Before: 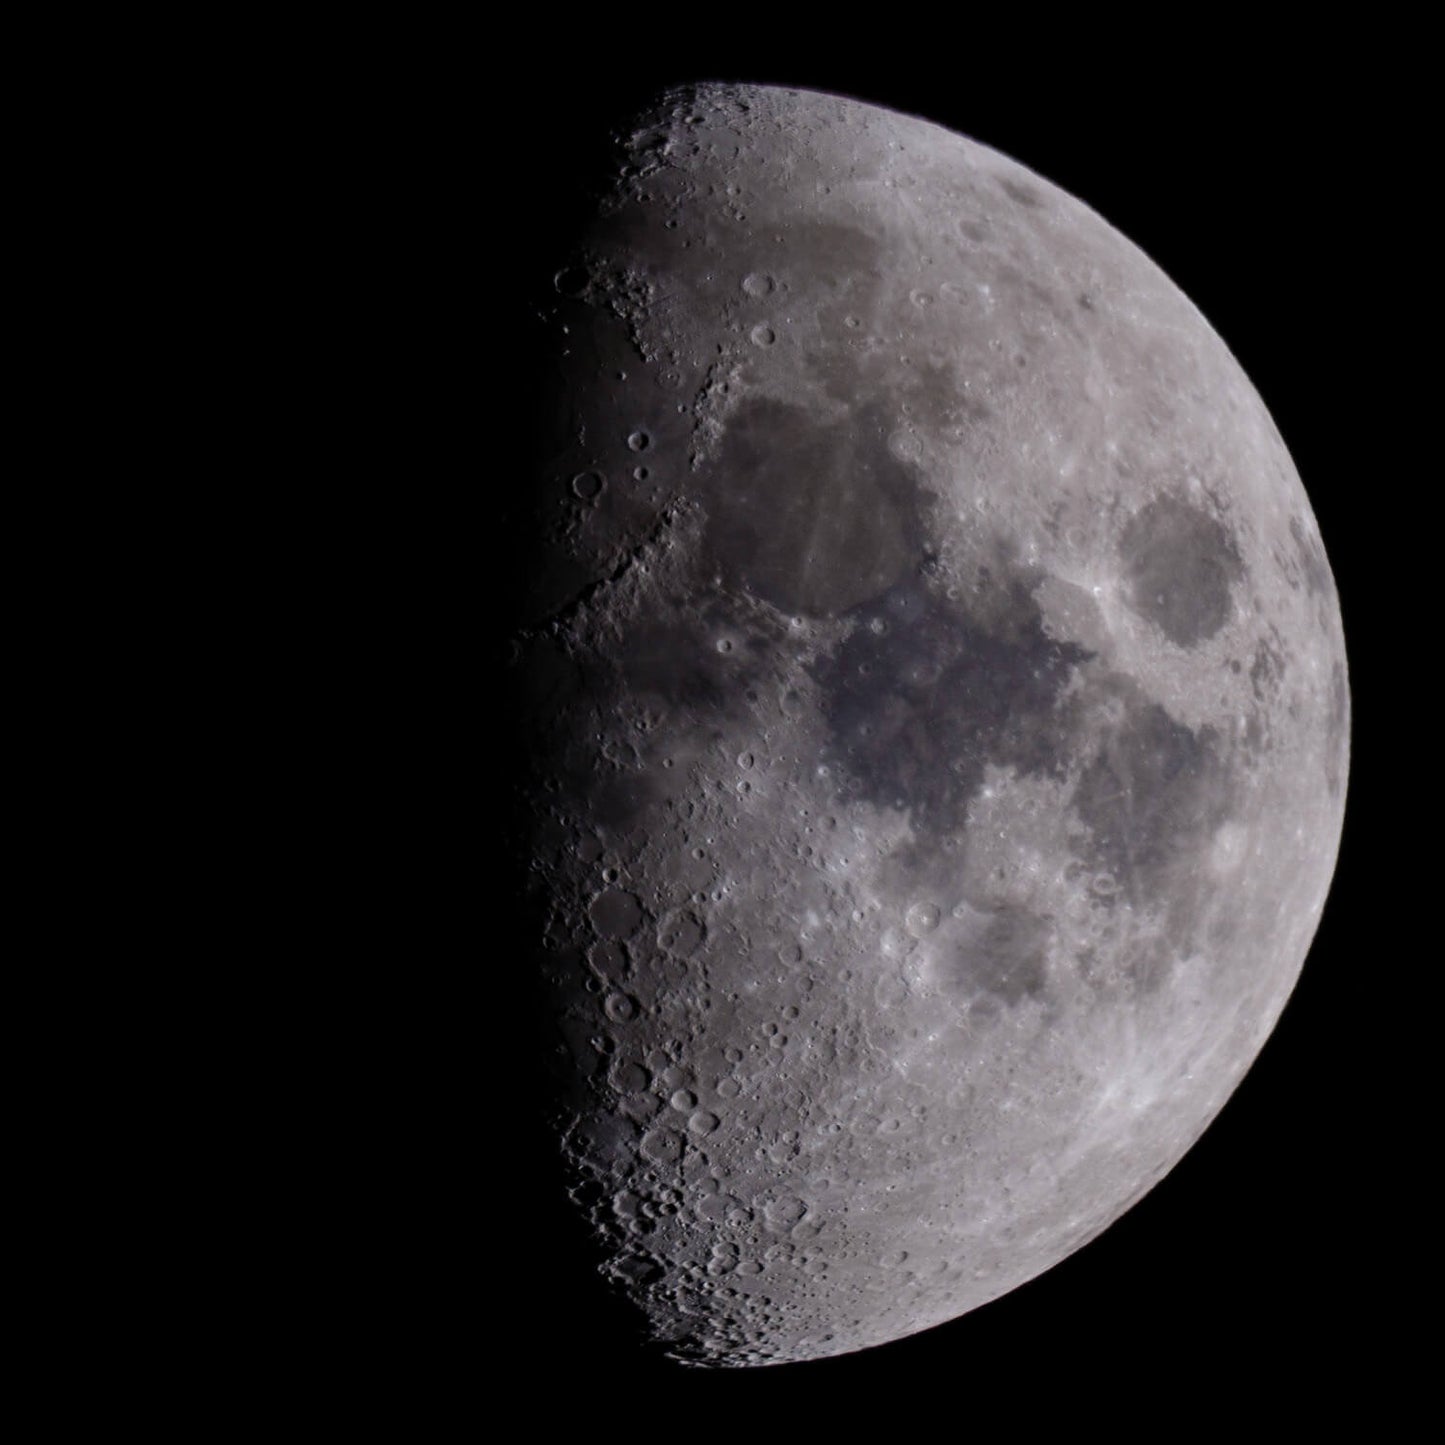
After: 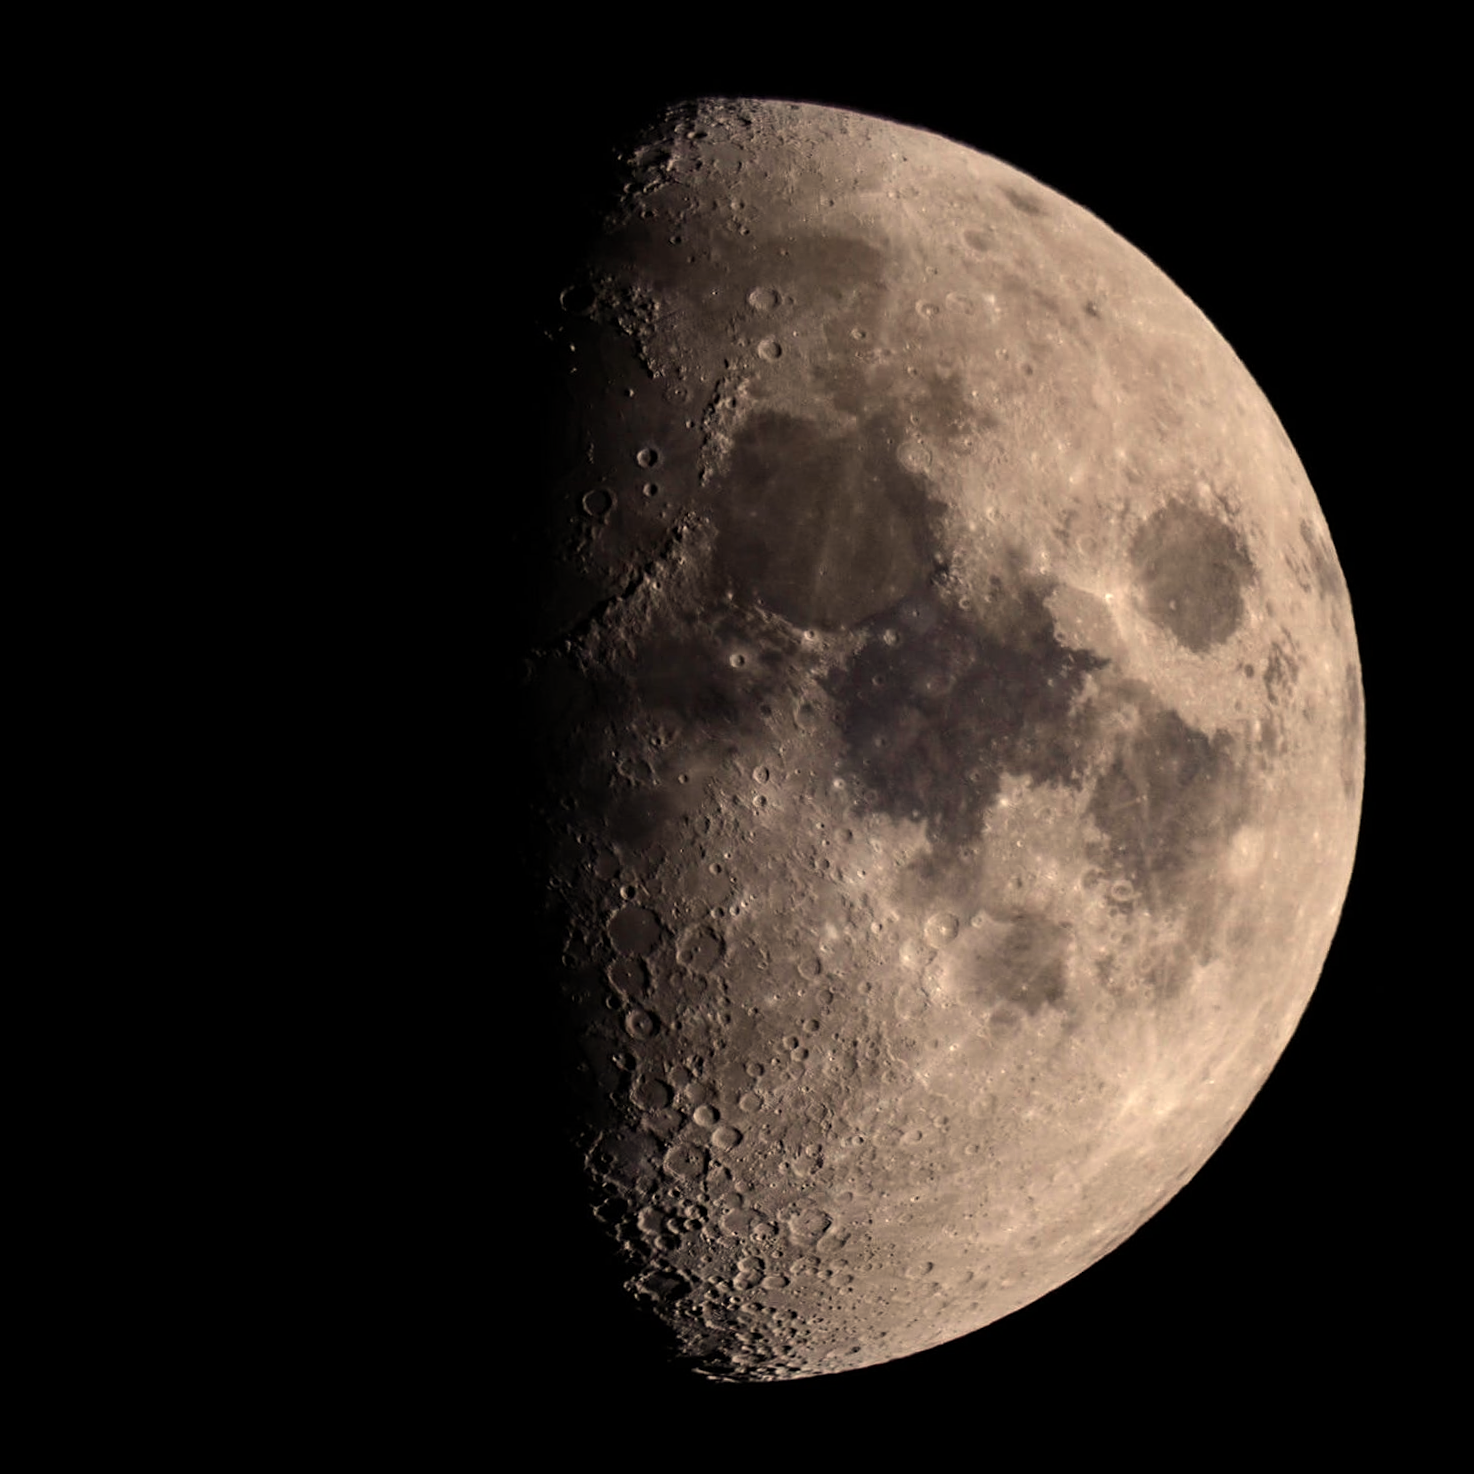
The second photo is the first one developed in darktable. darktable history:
vignetting: fall-off radius 60.92%
rotate and perspective: rotation -1.17°, automatic cropping off
tone equalizer: -8 EV -0.417 EV, -7 EV -0.389 EV, -6 EV -0.333 EV, -5 EV -0.222 EV, -3 EV 0.222 EV, -2 EV 0.333 EV, -1 EV 0.389 EV, +0 EV 0.417 EV, edges refinement/feathering 500, mask exposure compensation -1.57 EV, preserve details no
sharpen: amount 0.2
white balance: red 1.138, green 0.996, blue 0.812
